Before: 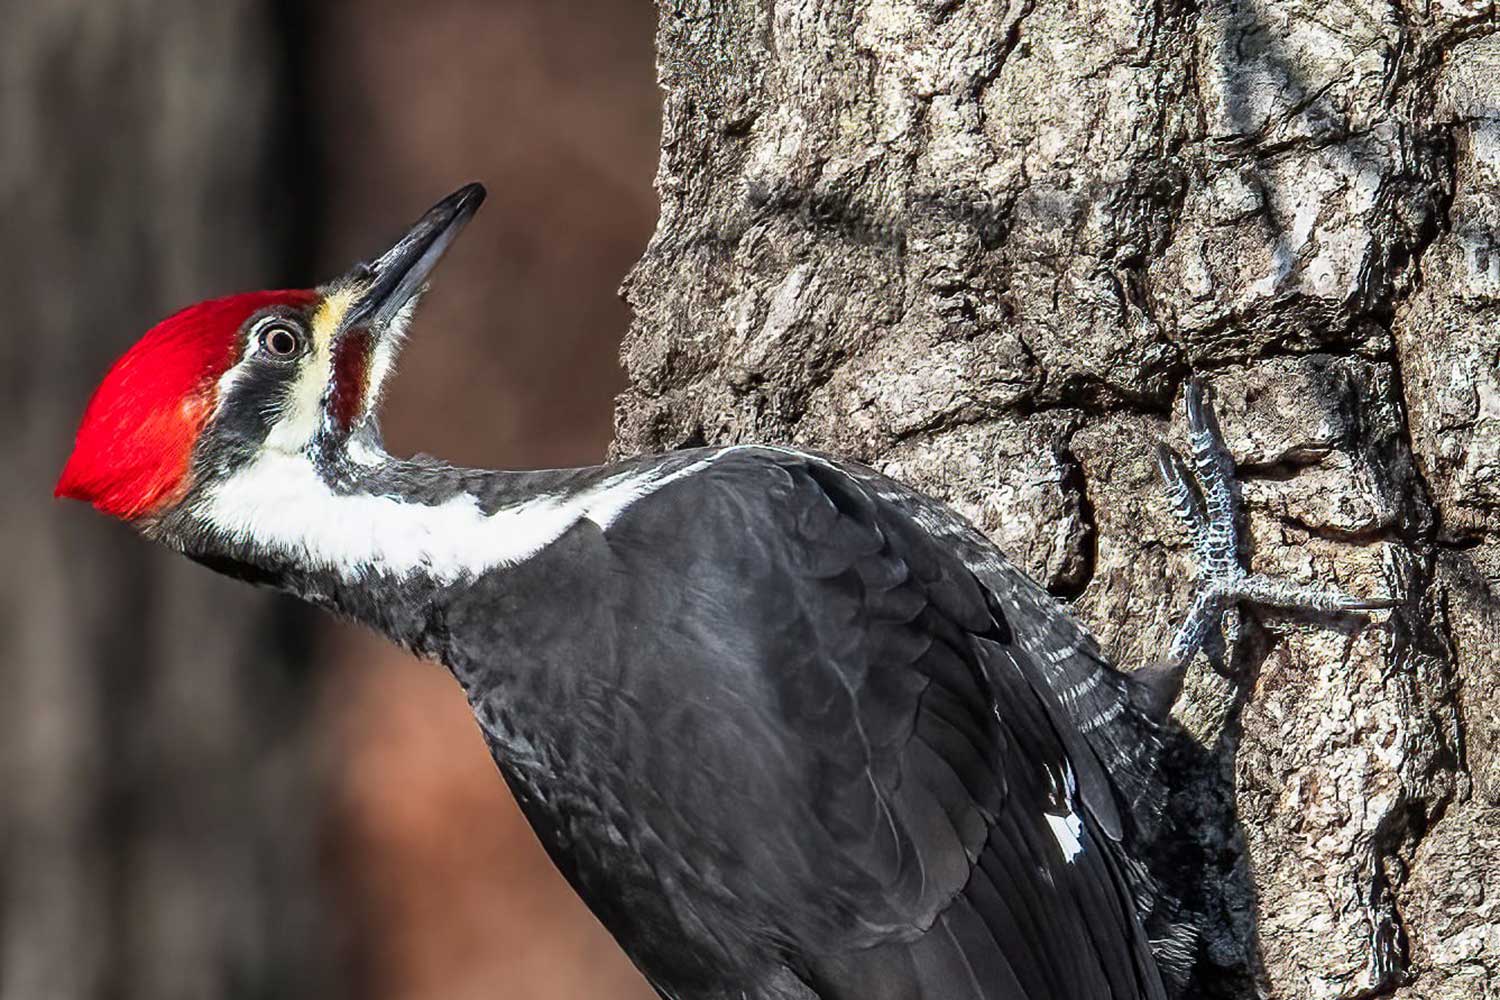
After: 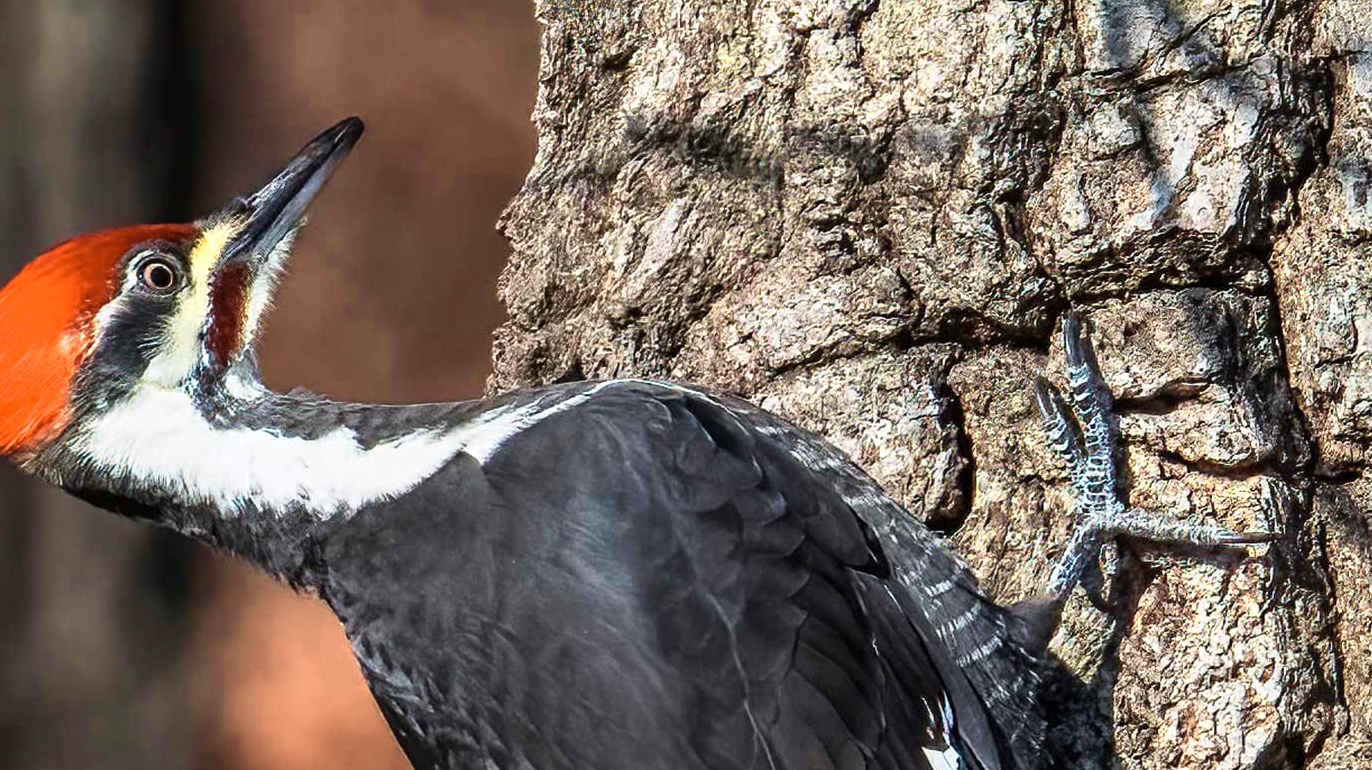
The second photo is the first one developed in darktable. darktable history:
velvia: strength 45%
crop: left 8.155%, top 6.611%, bottom 15.385%
shadows and highlights: shadows 25, highlights -48, soften with gaussian
white balance: emerald 1
color zones: curves: ch0 [(0.018, 0.548) (0.197, 0.654) (0.425, 0.447) (0.605, 0.658) (0.732, 0.579)]; ch1 [(0.105, 0.531) (0.224, 0.531) (0.386, 0.39) (0.618, 0.456) (0.732, 0.456) (0.956, 0.421)]; ch2 [(0.039, 0.583) (0.215, 0.465) (0.399, 0.544) (0.465, 0.548) (0.614, 0.447) (0.724, 0.43) (0.882, 0.623) (0.956, 0.632)]
